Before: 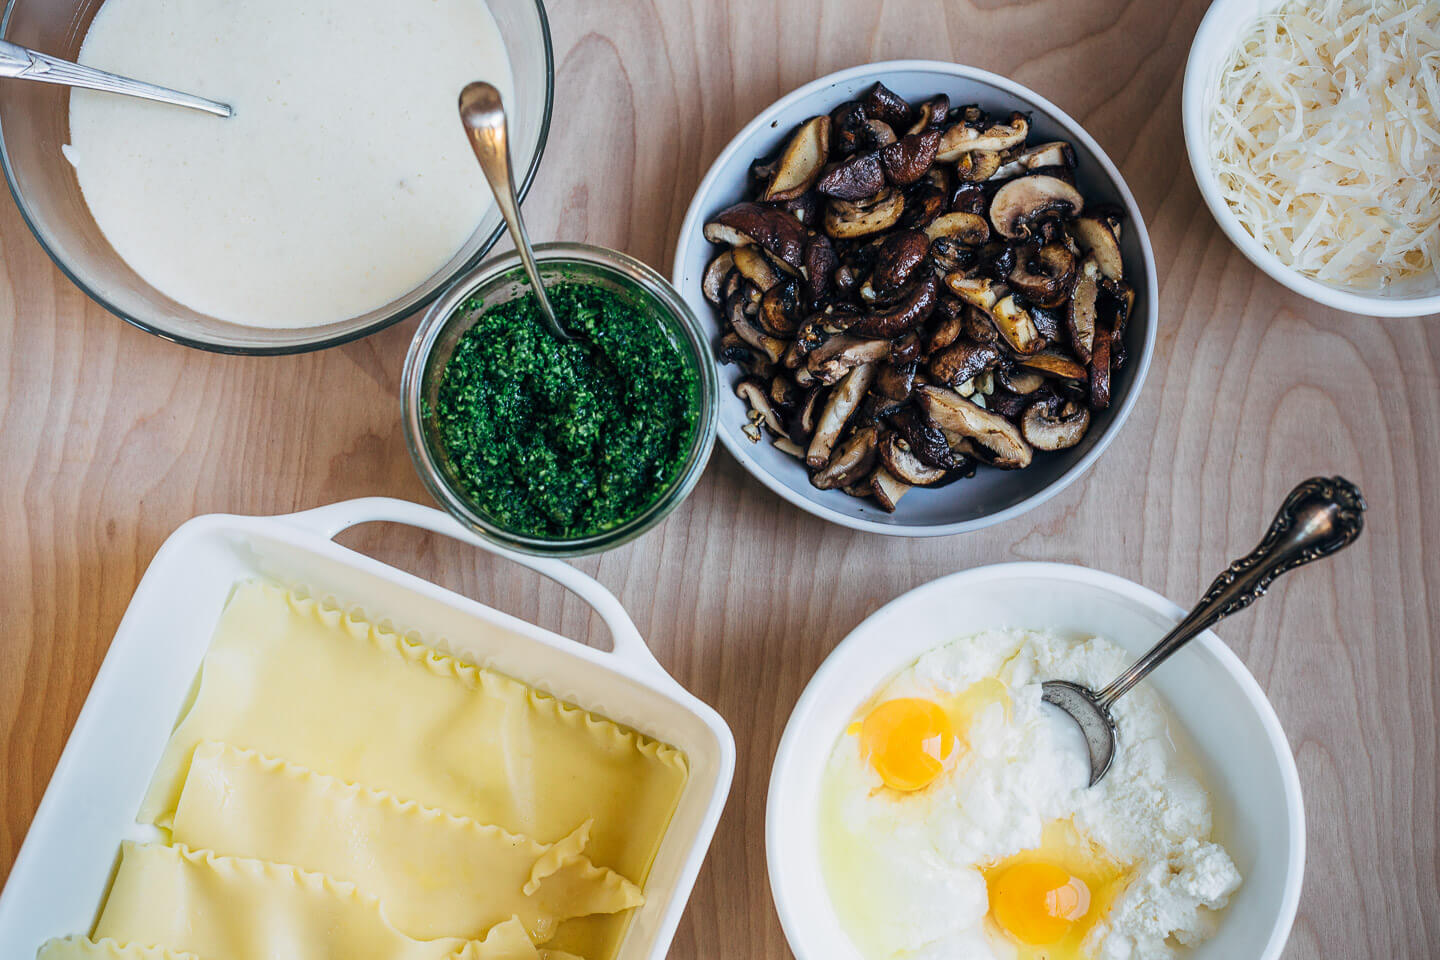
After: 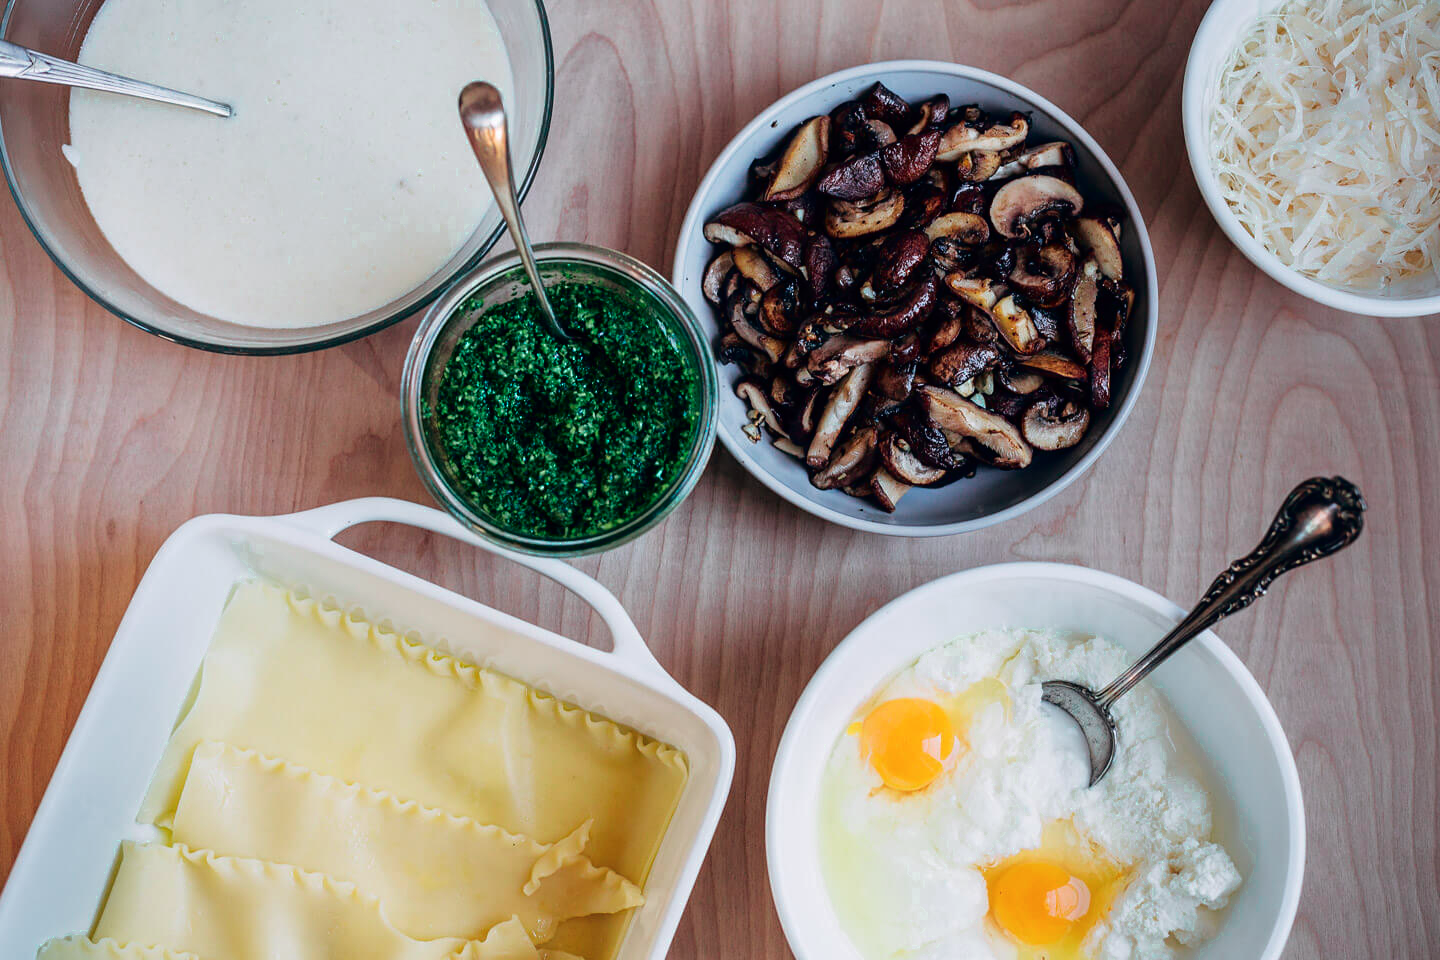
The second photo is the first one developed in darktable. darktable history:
color zones: curves: ch0 [(0.25, 0.5) (0.423, 0.5) (0.443, 0.5) (0.521, 0.756) (0.568, 0.5) (0.576, 0.5) (0.75, 0.5)]; ch1 [(0.25, 0.5) (0.423, 0.5) (0.443, 0.5) (0.539, 0.873) (0.624, 0.565) (0.631, 0.5) (0.75, 0.5)]
tone curve: curves: ch0 [(0, 0) (0.106, 0.041) (0.256, 0.197) (0.37, 0.336) (0.513, 0.481) (0.667, 0.629) (1, 1)]; ch1 [(0, 0) (0.502, 0.505) (0.553, 0.577) (1, 1)]; ch2 [(0, 0) (0.5, 0.495) (0.56, 0.544) (1, 1)], color space Lab, independent channels, preserve colors none
